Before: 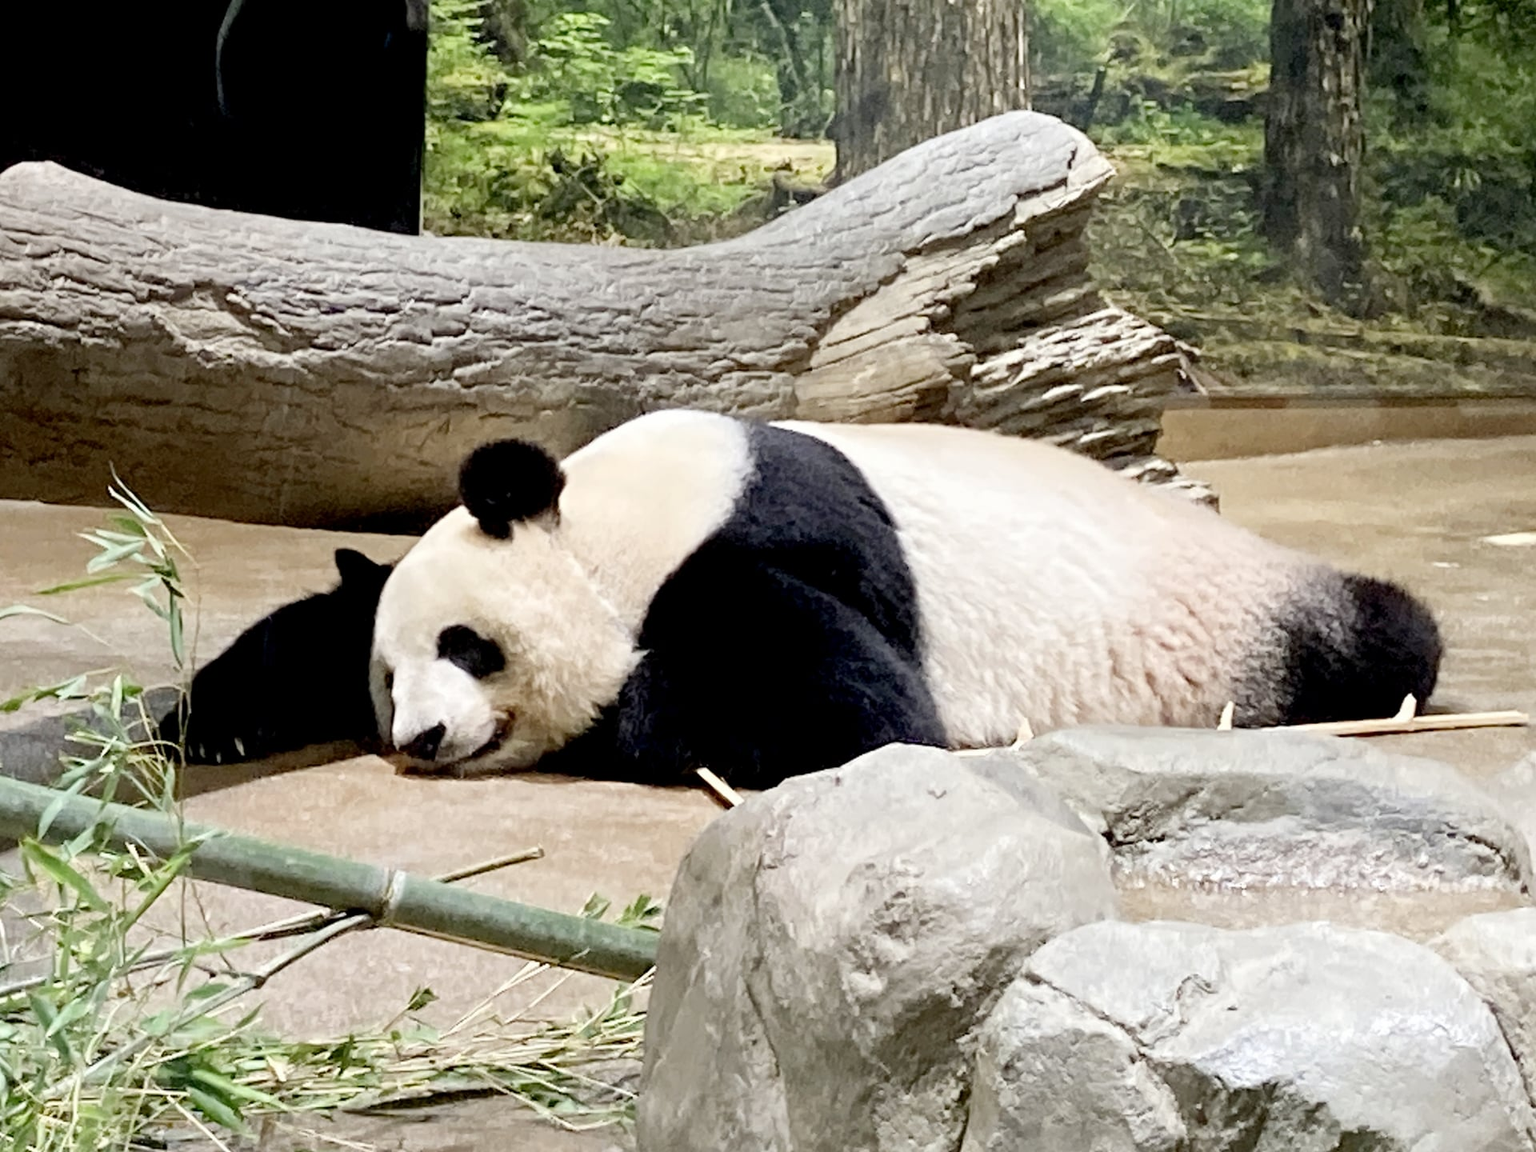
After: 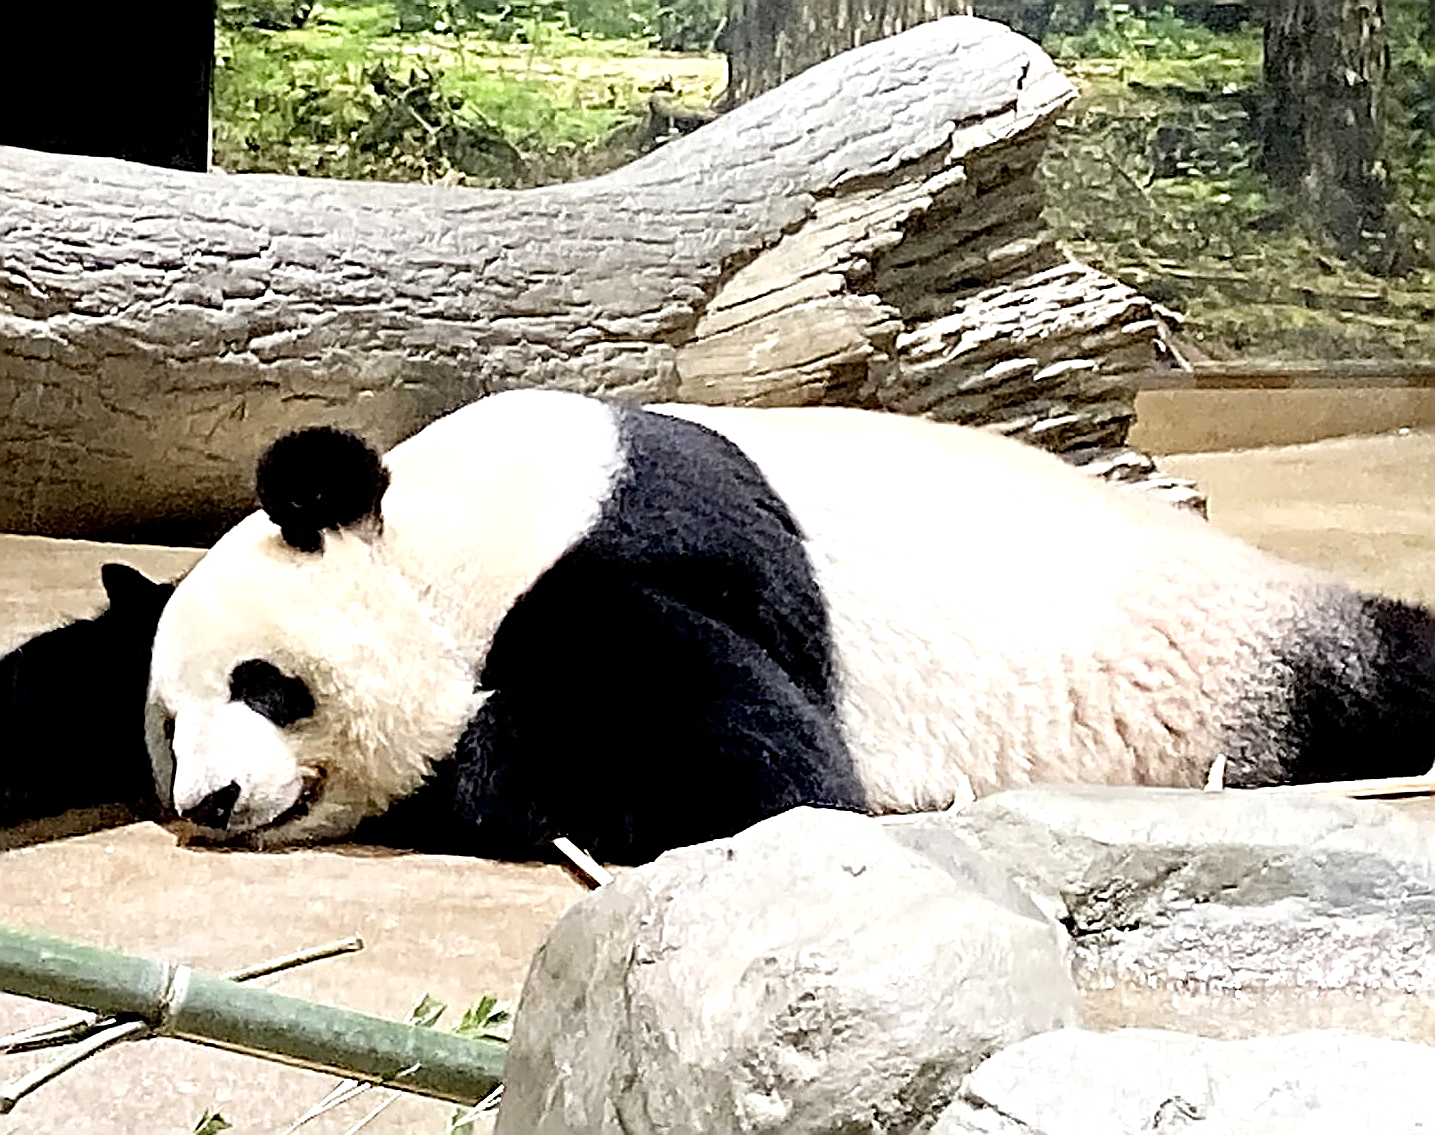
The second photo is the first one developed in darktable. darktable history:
crop: left 16.547%, top 8.504%, right 8.687%, bottom 12.62%
sharpen: amount 1.867
tone equalizer: -8 EV -0.456 EV, -7 EV -0.354 EV, -6 EV -0.348 EV, -5 EV -0.235 EV, -3 EV 0.218 EV, -2 EV 0.347 EV, -1 EV 0.409 EV, +0 EV 0.406 EV
